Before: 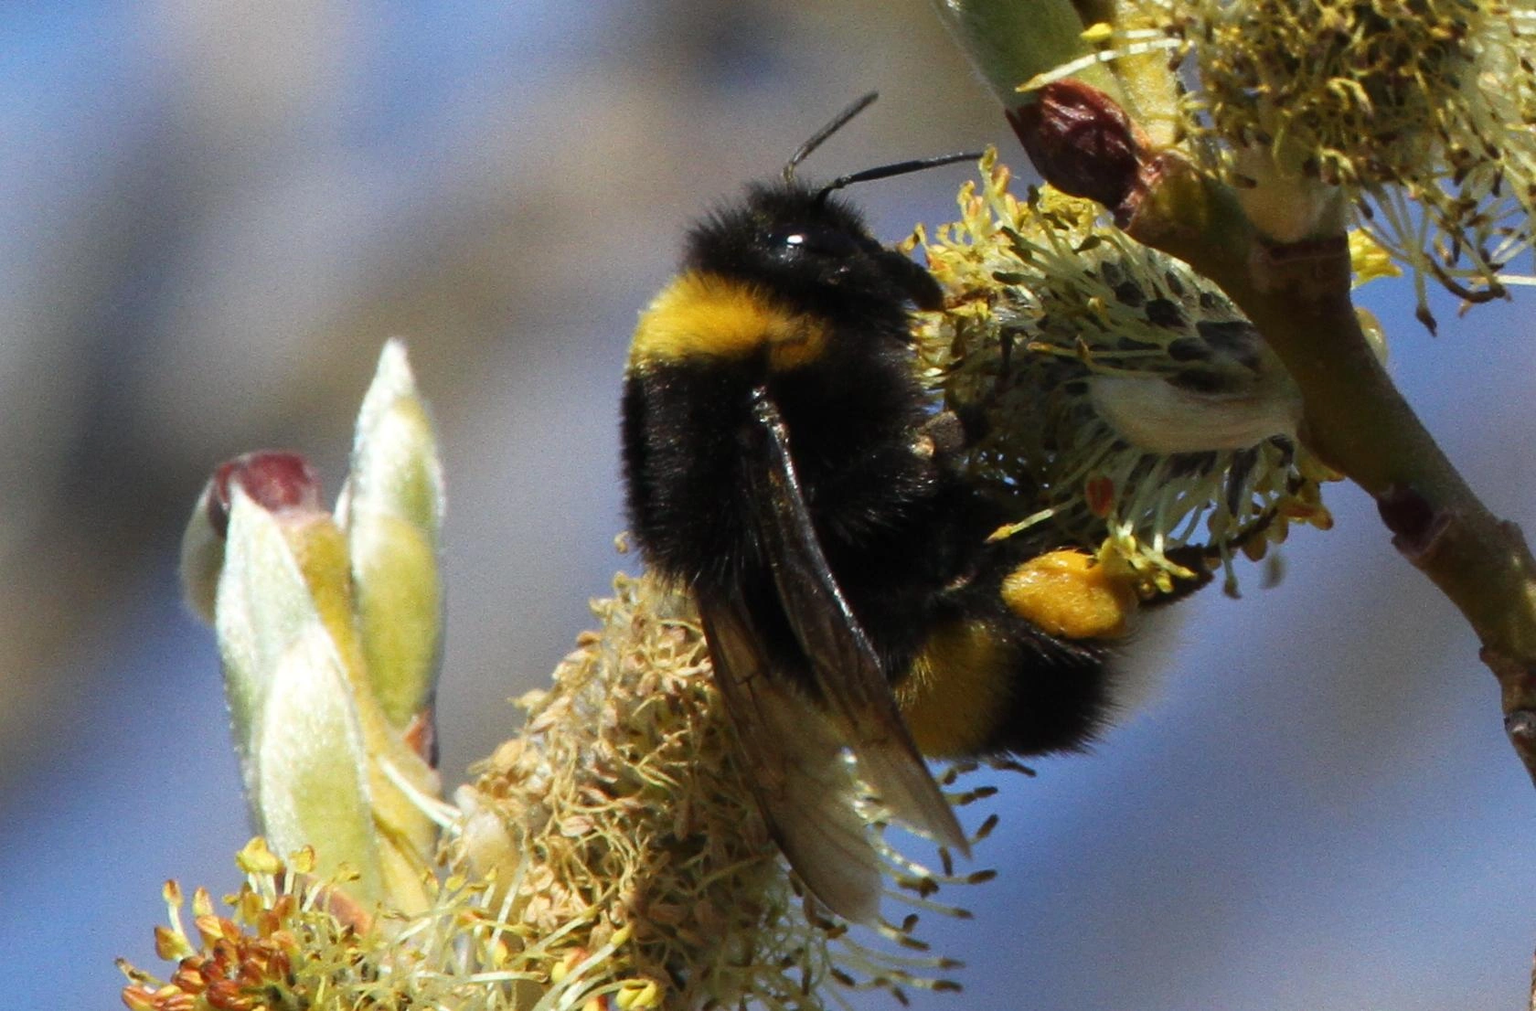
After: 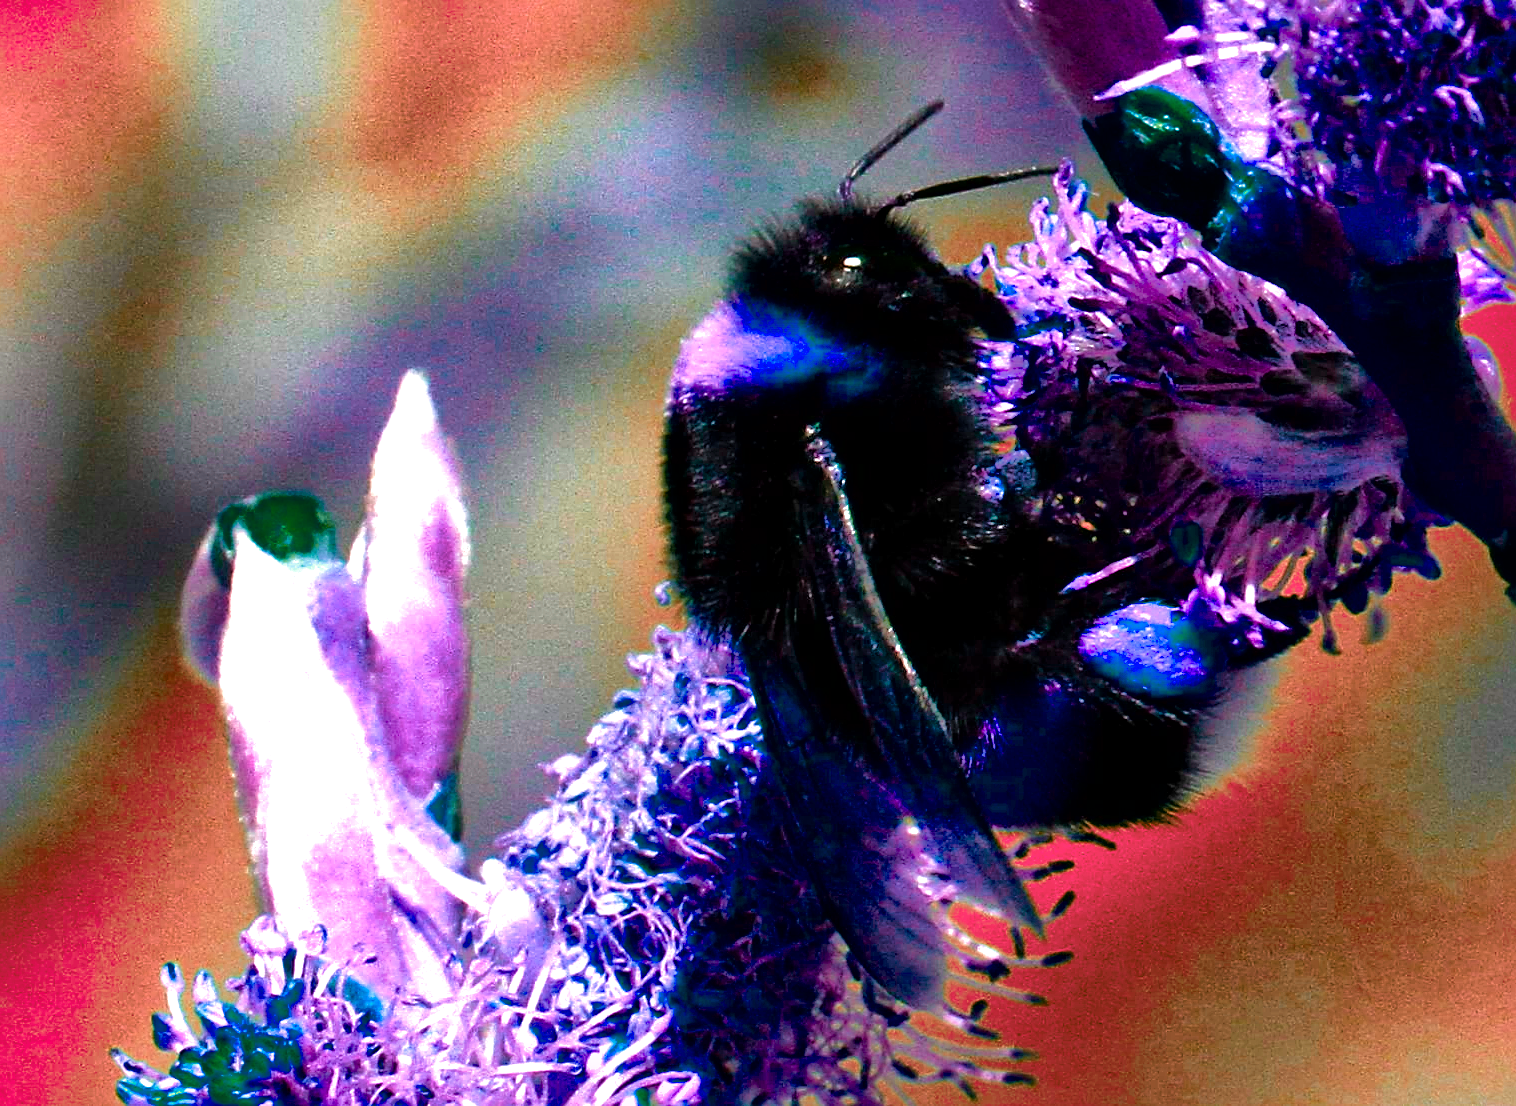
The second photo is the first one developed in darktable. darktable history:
sharpen: on, module defaults
shadows and highlights: highlights color adjustment 39.65%
crop and rotate: left 1.07%, right 8.664%
velvia: strength 66.87%, mid-tones bias 0.977
local contrast: mode bilateral grid, contrast 26, coarseness 60, detail 151%, midtone range 0.2
color balance rgb: shadows lift › hue 85.06°, linear chroma grading › global chroma 15.157%, perceptual saturation grading › global saturation 38.931%, perceptual saturation grading › highlights -25.669%, perceptual saturation grading › mid-tones 35.68%, perceptual saturation grading › shadows 36.058%, hue shift -149.06°, contrast 34.977%, saturation formula JzAzBz (2021)
color zones: curves: ch2 [(0, 0.488) (0.143, 0.417) (0.286, 0.212) (0.429, 0.179) (0.571, 0.154) (0.714, 0.415) (0.857, 0.495) (1, 0.488)]
